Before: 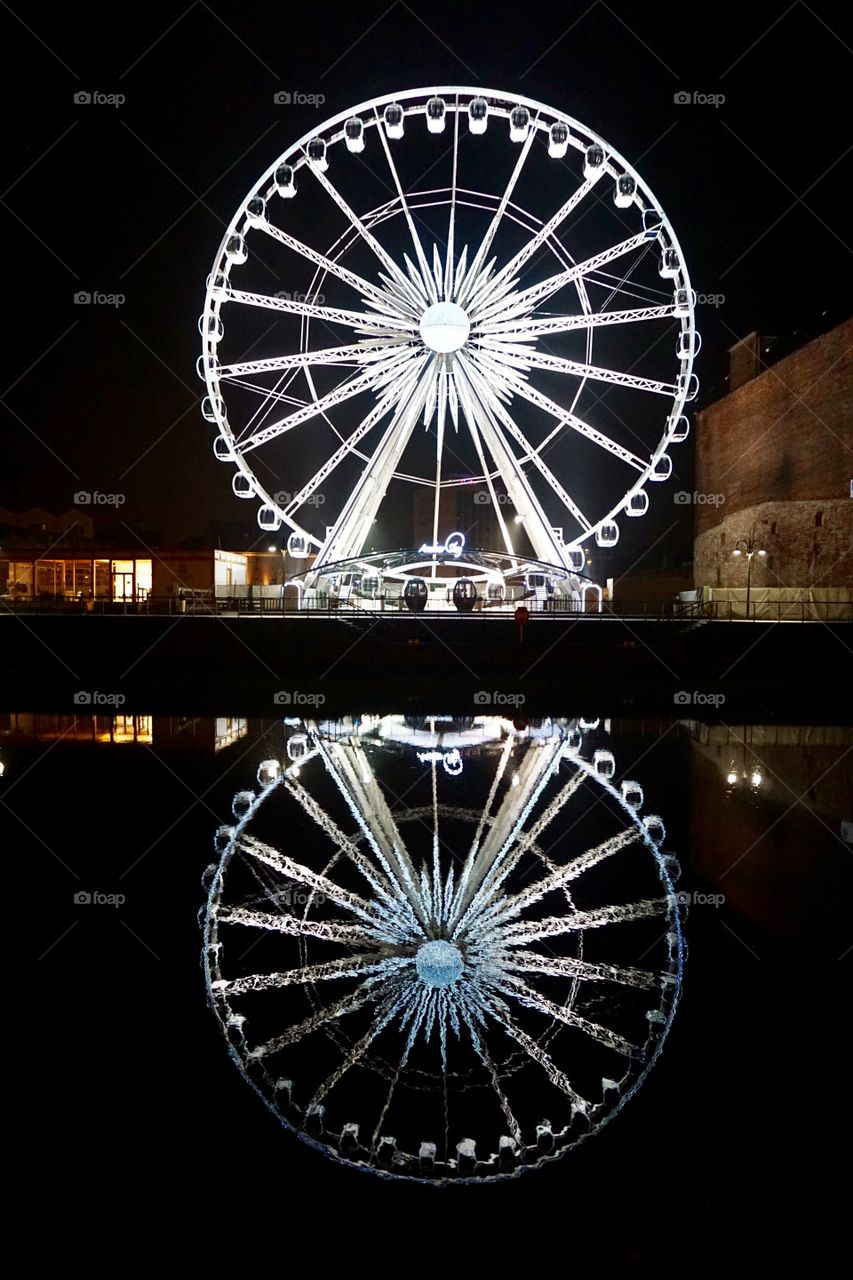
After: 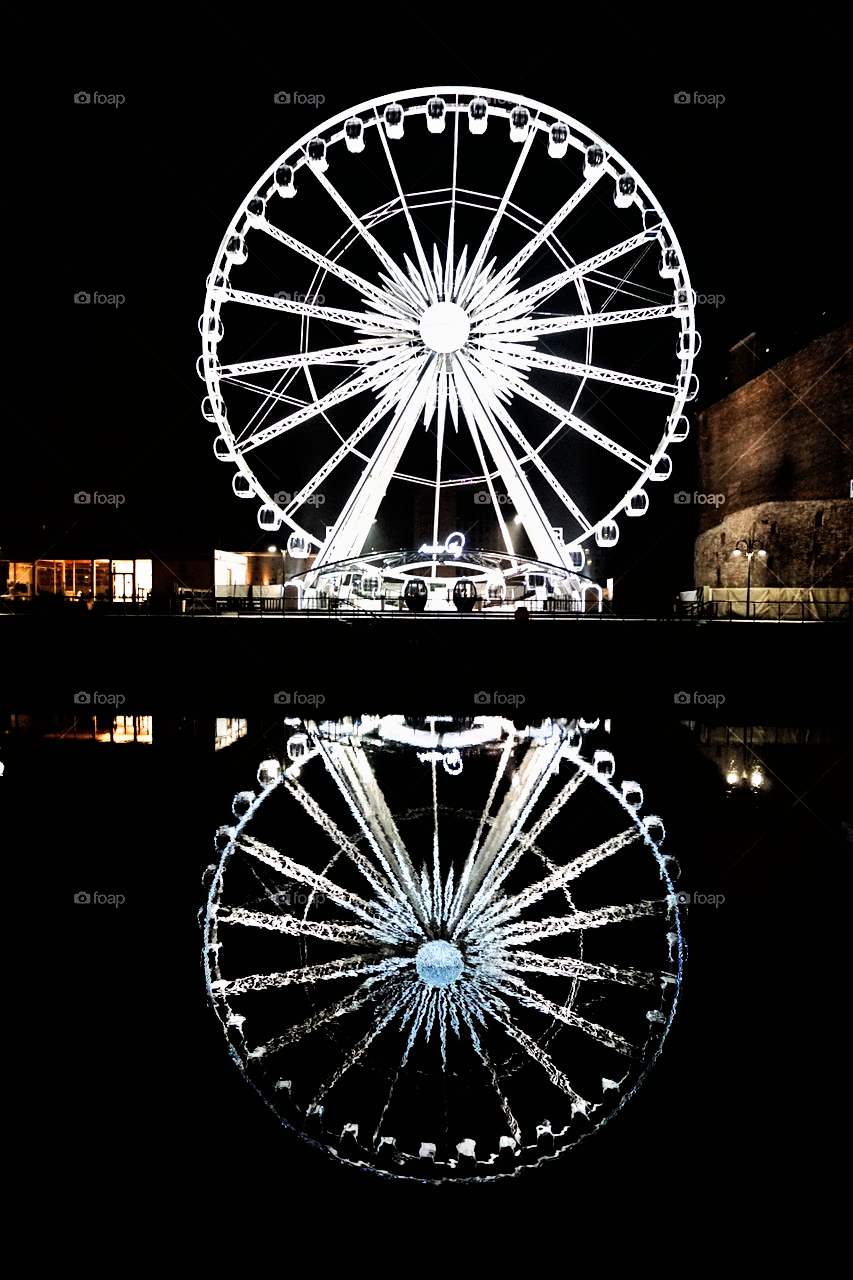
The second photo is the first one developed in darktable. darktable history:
filmic rgb: black relative exposure -8.3 EV, white relative exposure 2.23 EV, hardness 7.05, latitude 86.62%, contrast 1.689, highlights saturation mix -4.45%, shadows ↔ highlights balance -2.01%
shadows and highlights: shadows 43.48, white point adjustment -1.5, highlights color adjustment 89.09%, soften with gaussian
